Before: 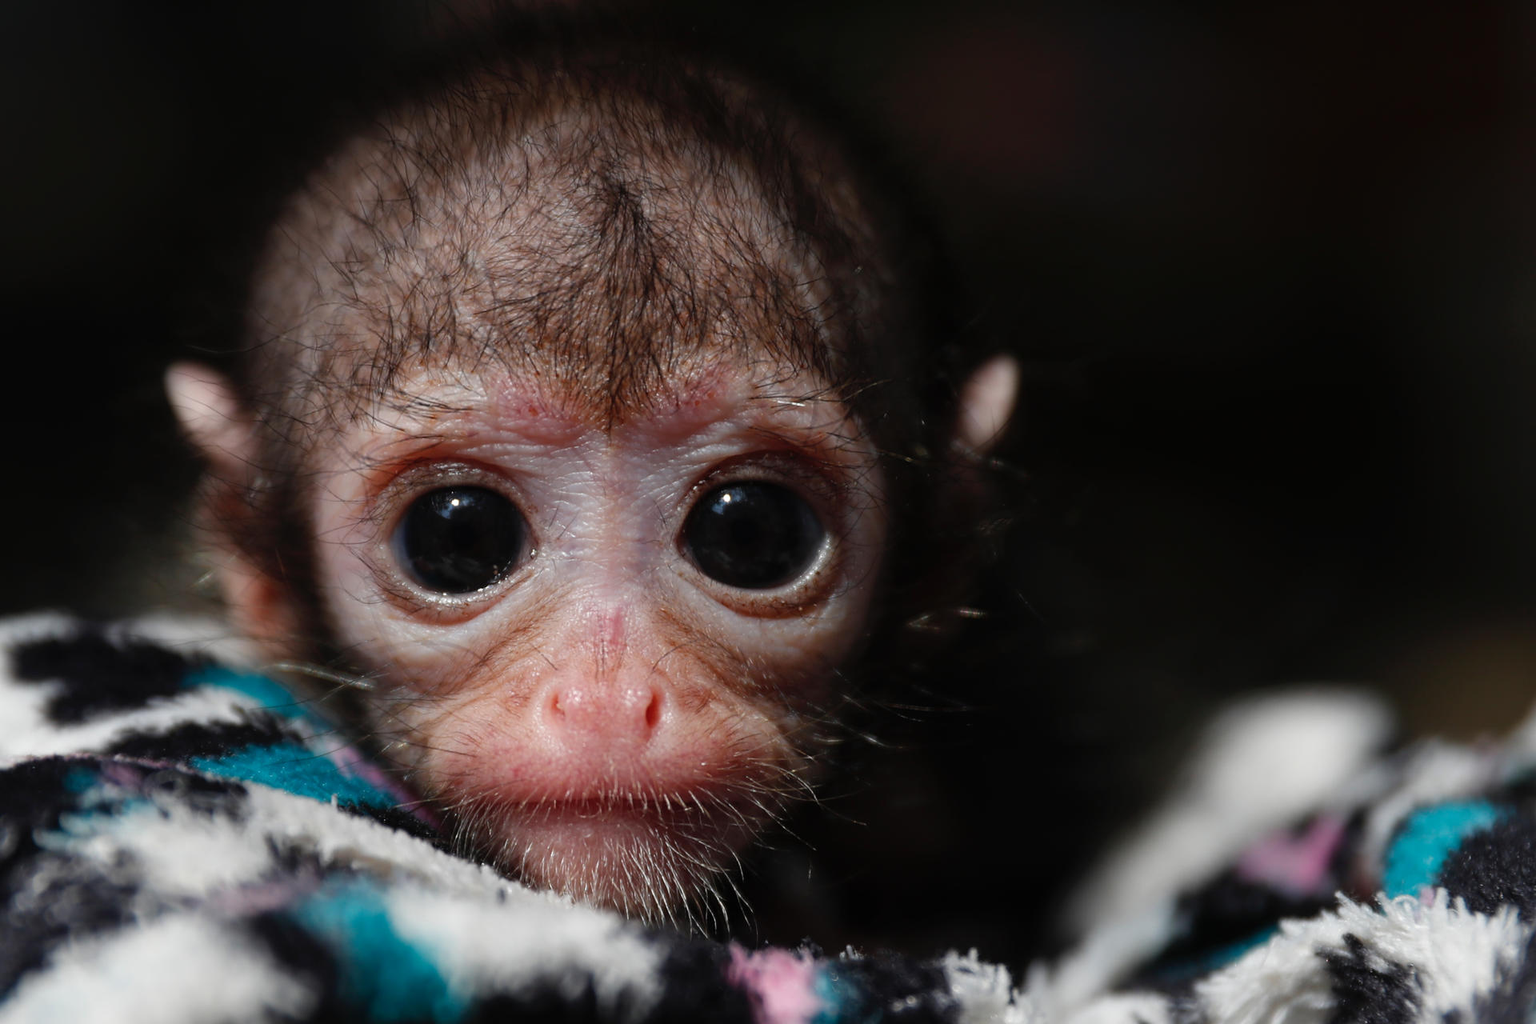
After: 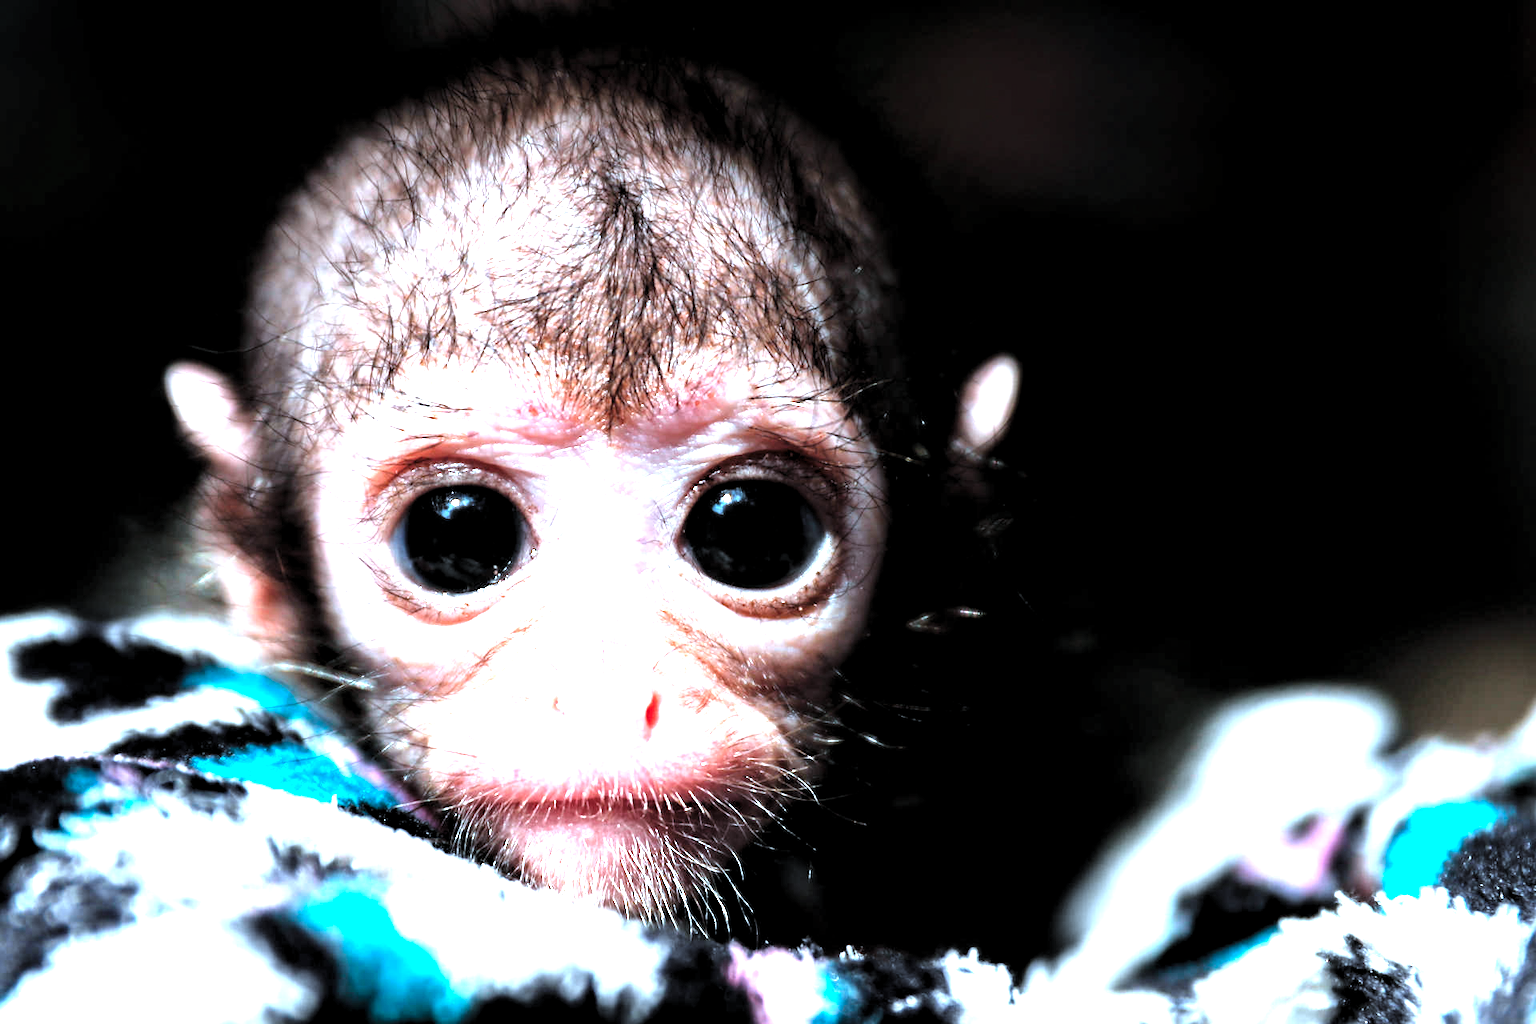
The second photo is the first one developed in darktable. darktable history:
exposure: black level correction 0, exposure 1.447 EV, compensate highlight preservation false
levels: levels [0.062, 0.494, 0.925]
color correction: highlights a* -9.62, highlights b* -21
tone equalizer: -8 EV -1.08 EV, -7 EV -1.02 EV, -6 EV -0.901 EV, -5 EV -0.568 EV, -3 EV 0.593 EV, -2 EV 0.842 EV, -1 EV 0.992 EV, +0 EV 1.06 EV, mask exposure compensation -0.486 EV
contrast equalizer: y [[0.5, 0.486, 0.447, 0.446, 0.489, 0.5], [0.5 ×6], [0.5 ×6], [0 ×6], [0 ×6]], mix -0.984
